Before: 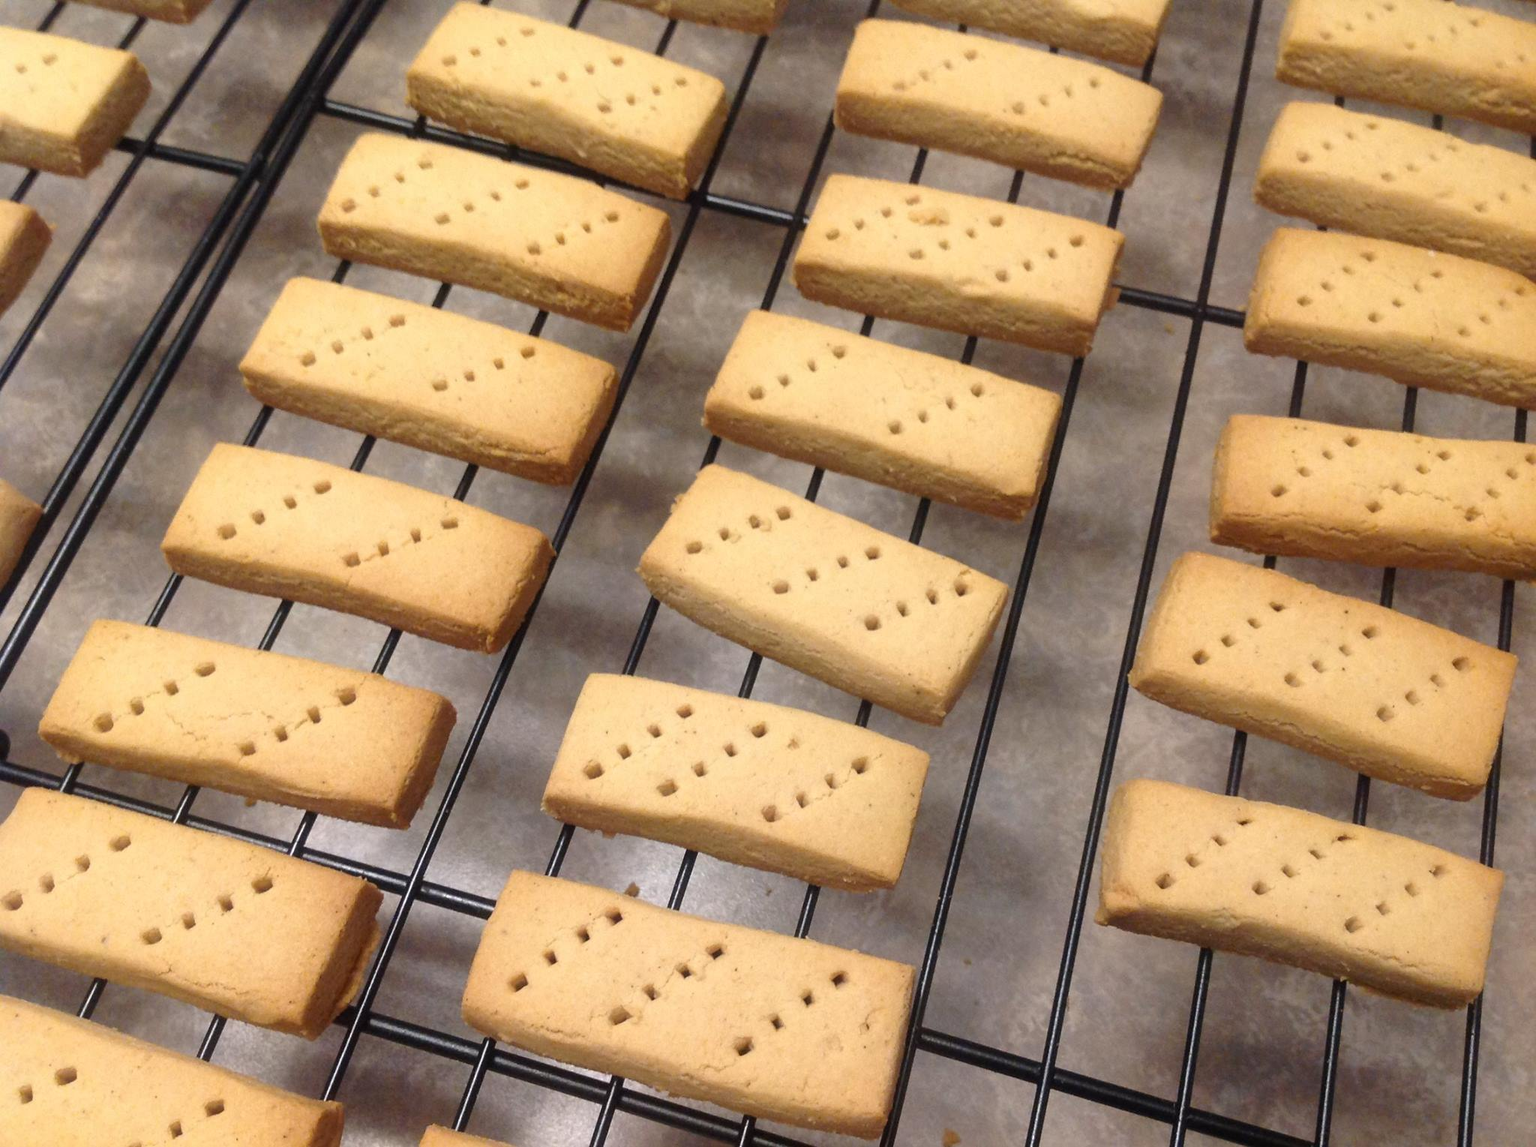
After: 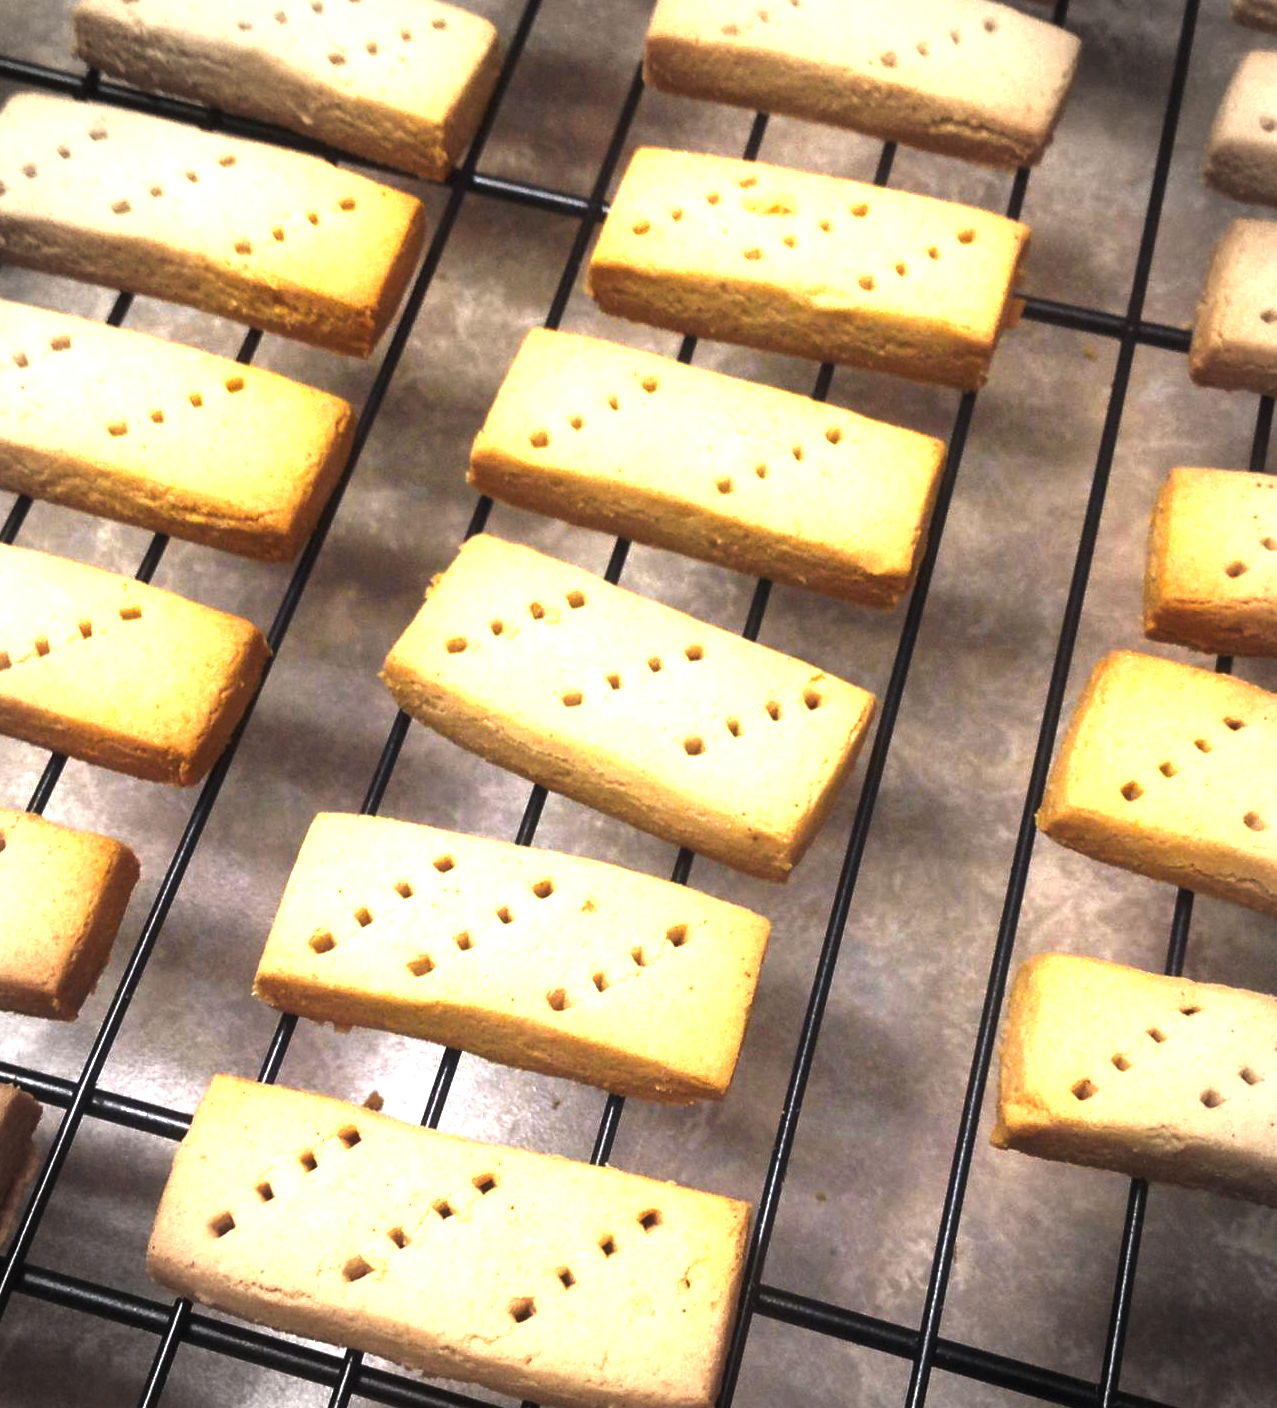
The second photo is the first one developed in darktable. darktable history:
exposure: exposure 1.16 EV, compensate exposure bias true, compensate highlight preservation false
vignetting: fall-off radius 31.48%, brightness -0.472
tone curve: curves: ch0 [(0, 0) (0.536, 0.402) (1, 1)], preserve colors none
crop and rotate: left 22.918%, top 5.629%, right 14.711%, bottom 2.247%
base curve: curves: ch0 [(0, 0) (0.74, 0.67) (1, 1)]
